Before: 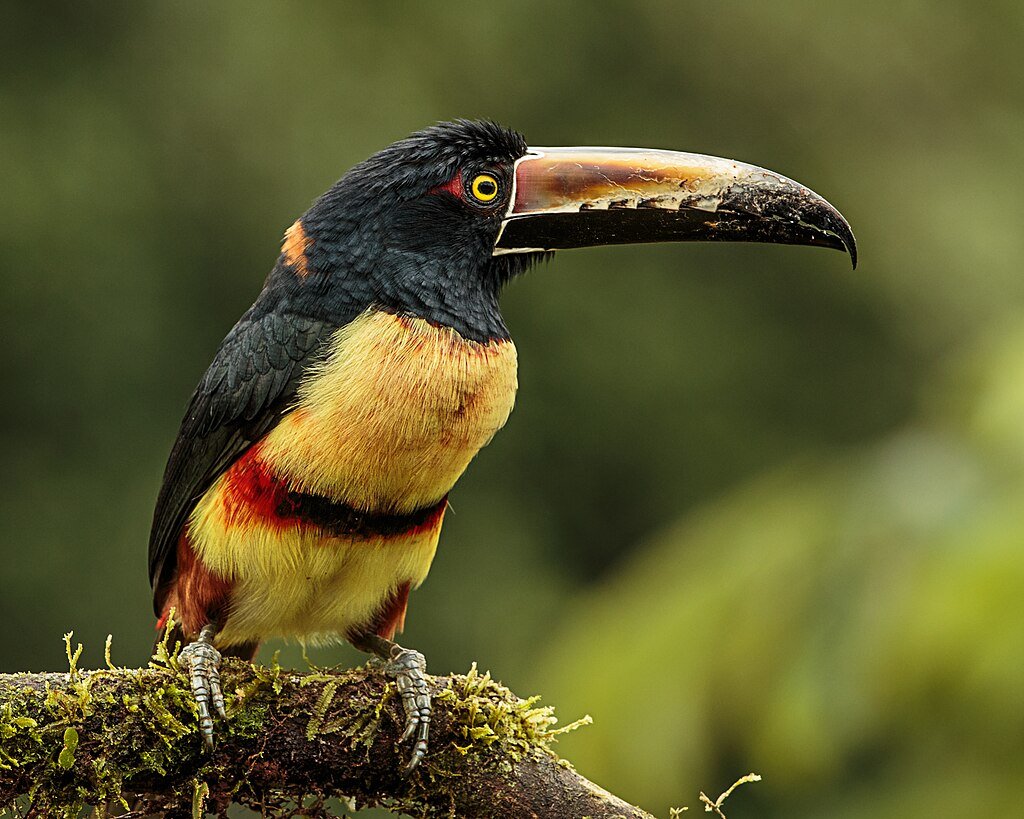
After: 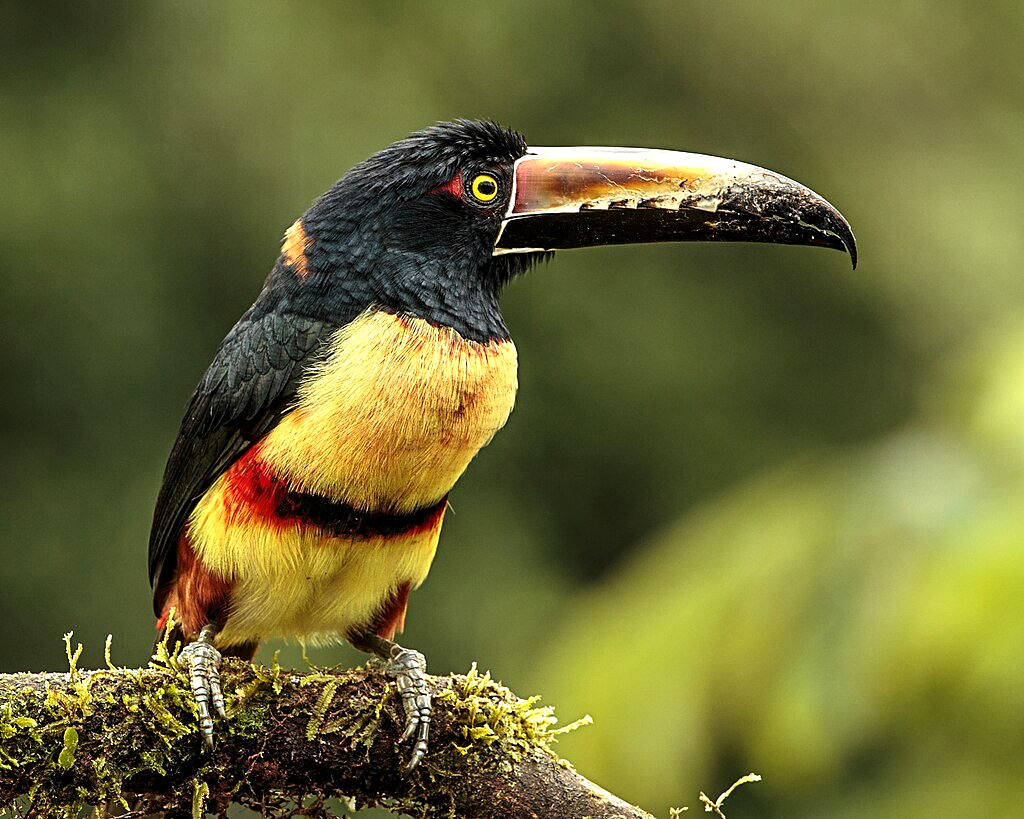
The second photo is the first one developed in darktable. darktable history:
tone equalizer: -8 EV -0.386 EV, -7 EV -0.397 EV, -6 EV -0.318 EV, -5 EV -0.218 EV, -3 EV 0.213 EV, -2 EV 0.323 EV, -1 EV 0.404 EV, +0 EV 0.441 EV, mask exposure compensation -0.485 EV
exposure: black level correction 0.001, exposure 0.298 EV, compensate highlight preservation false
